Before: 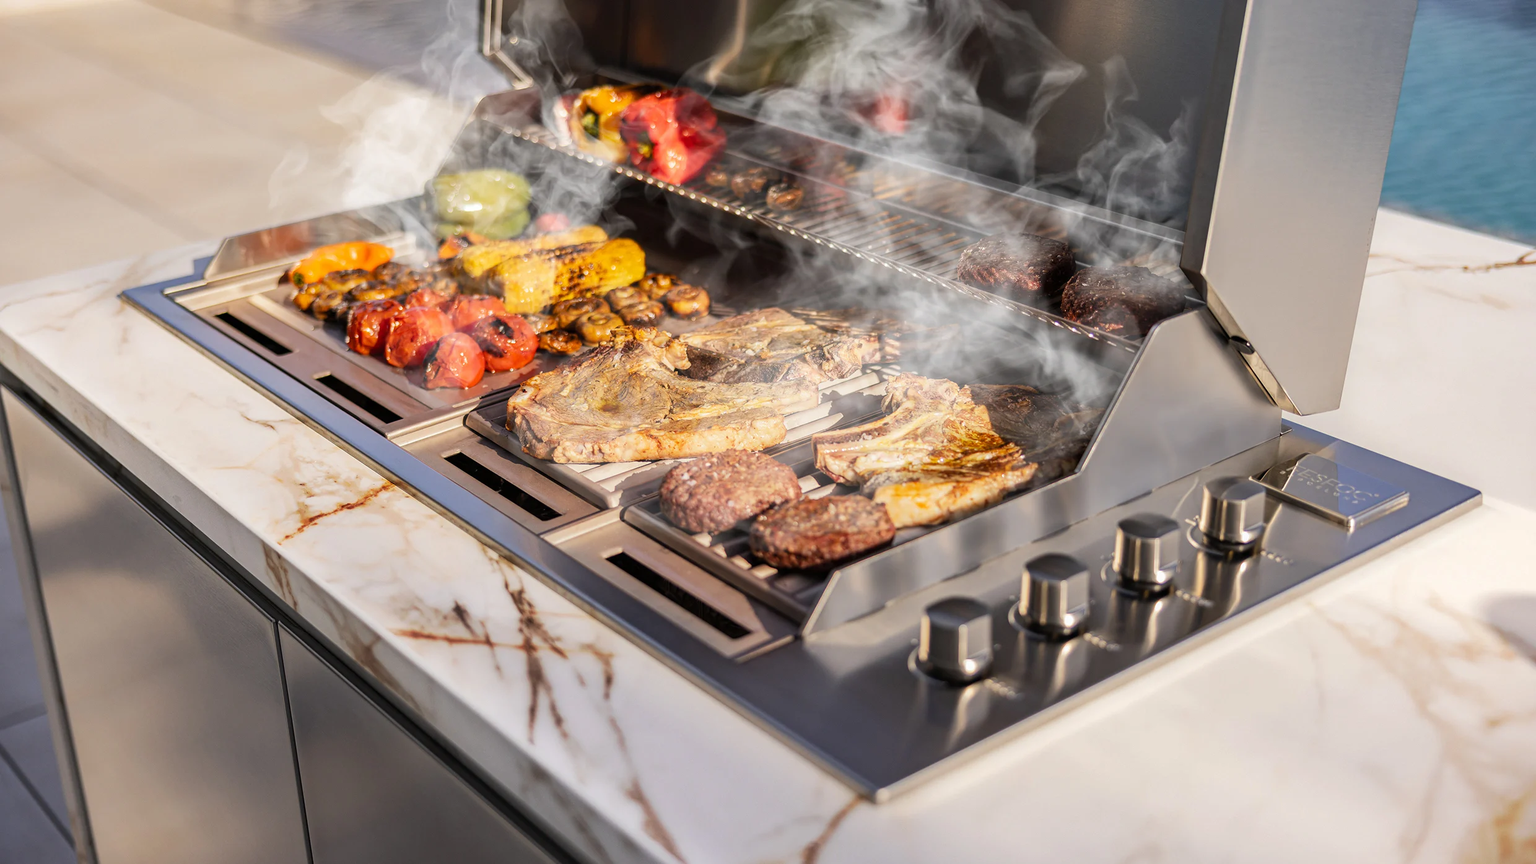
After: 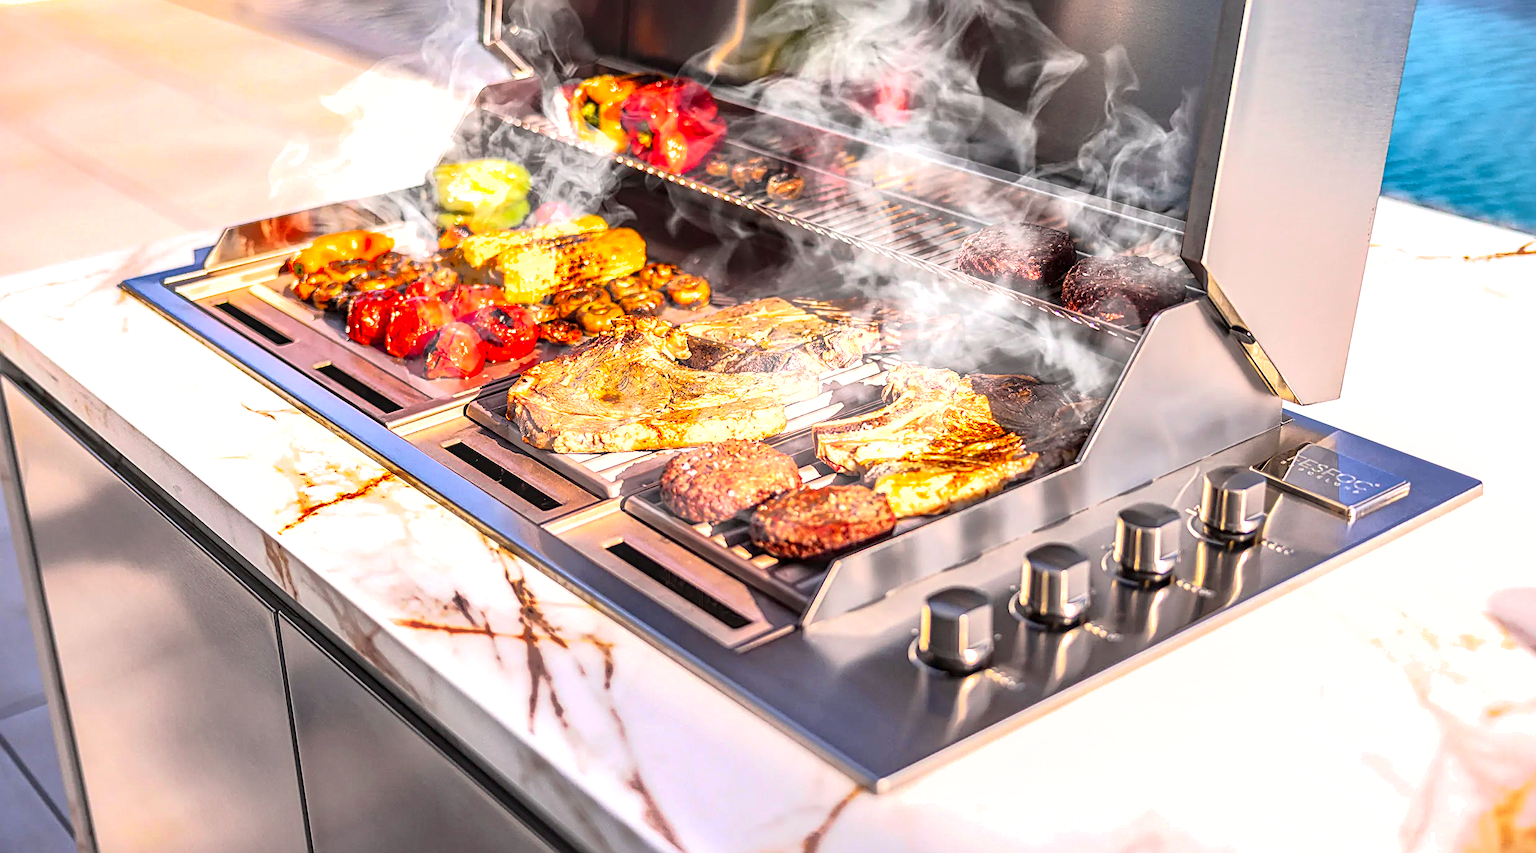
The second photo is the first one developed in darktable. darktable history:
exposure: black level correction 0, exposure 1 EV, compensate exposure bias true, compensate highlight preservation false
crop: top 1.233%, right 0.04%
sharpen: radius 2.583, amount 0.689
shadows and highlights: shadows 39.46, highlights -59.96
tone curve: curves: ch0 [(0, 0.001) (0.139, 0.096) (0.311, 0.278) (0.495, 0.531) (0.718, 0.816) (0.841, 0.909) (1, 0.967)]; ch1 [(0, 0) (0.272, 0.249) (0.388, 0.385) (0.469, 0.456) (0.495, 0.497) (0.538, 0.554) (0.578, 0.605) (0.707, 0.778) (1, 1)]; ch2 [(0, 0) (0.125, 0.089) (0.353, 0.329) (0.443, 0.408) (0.502, 0.499) (0.557, 0.542) (0.608, 0.635) (1, 1)], color space Lab, independent channels, preserve colors none
local contrast: on, module defaults
